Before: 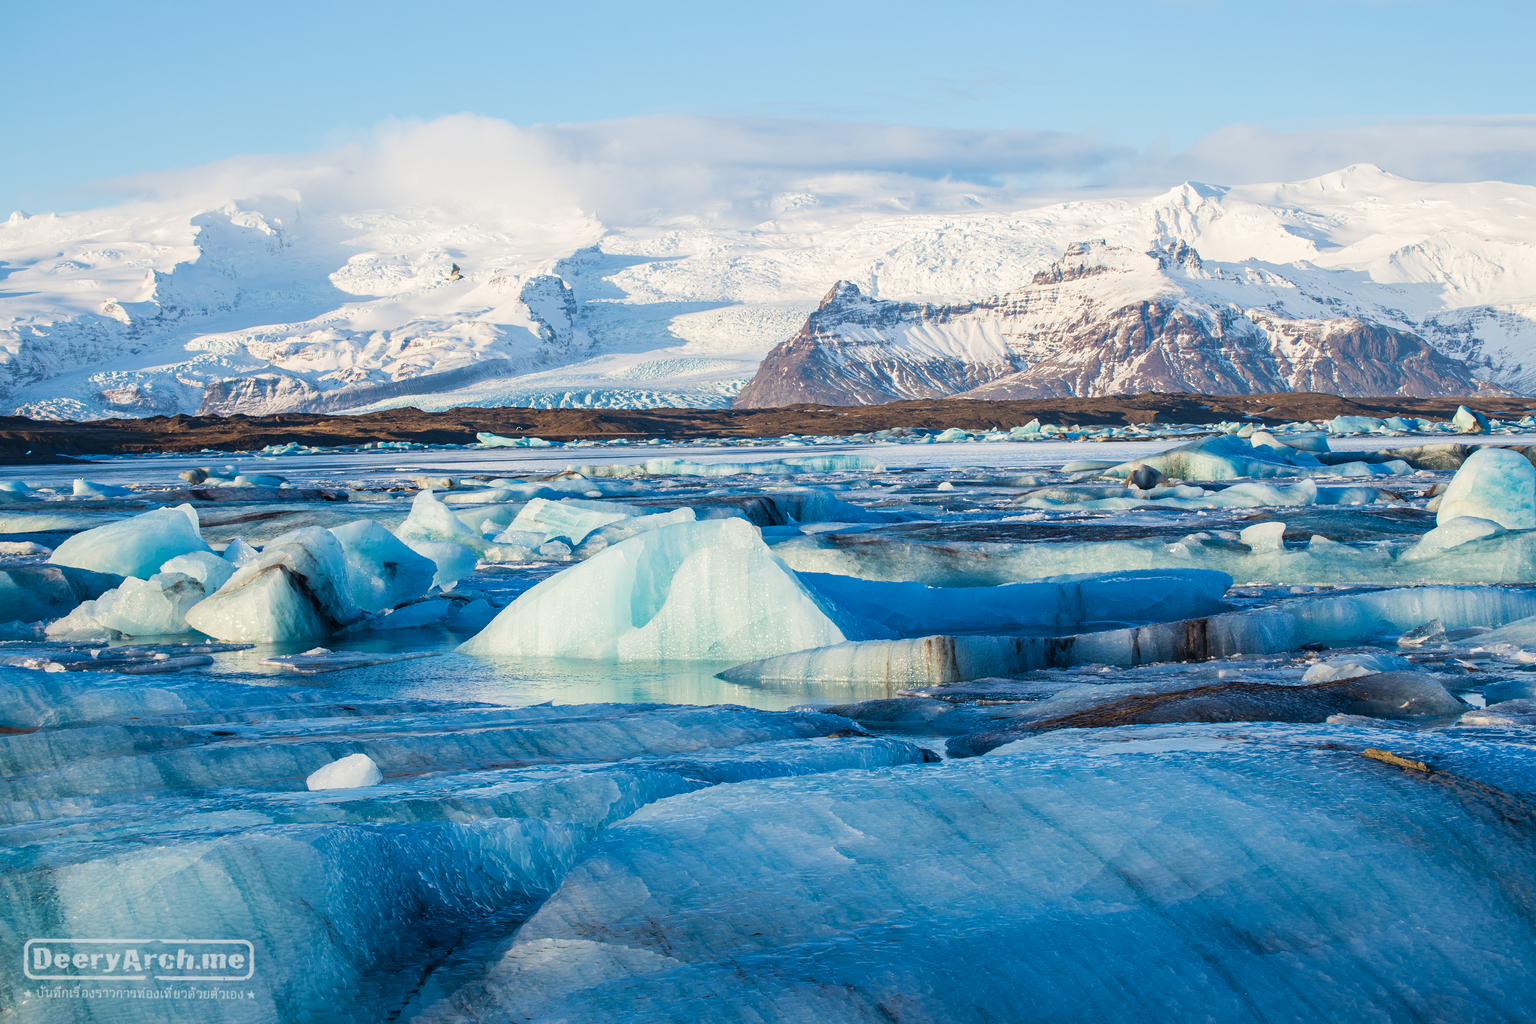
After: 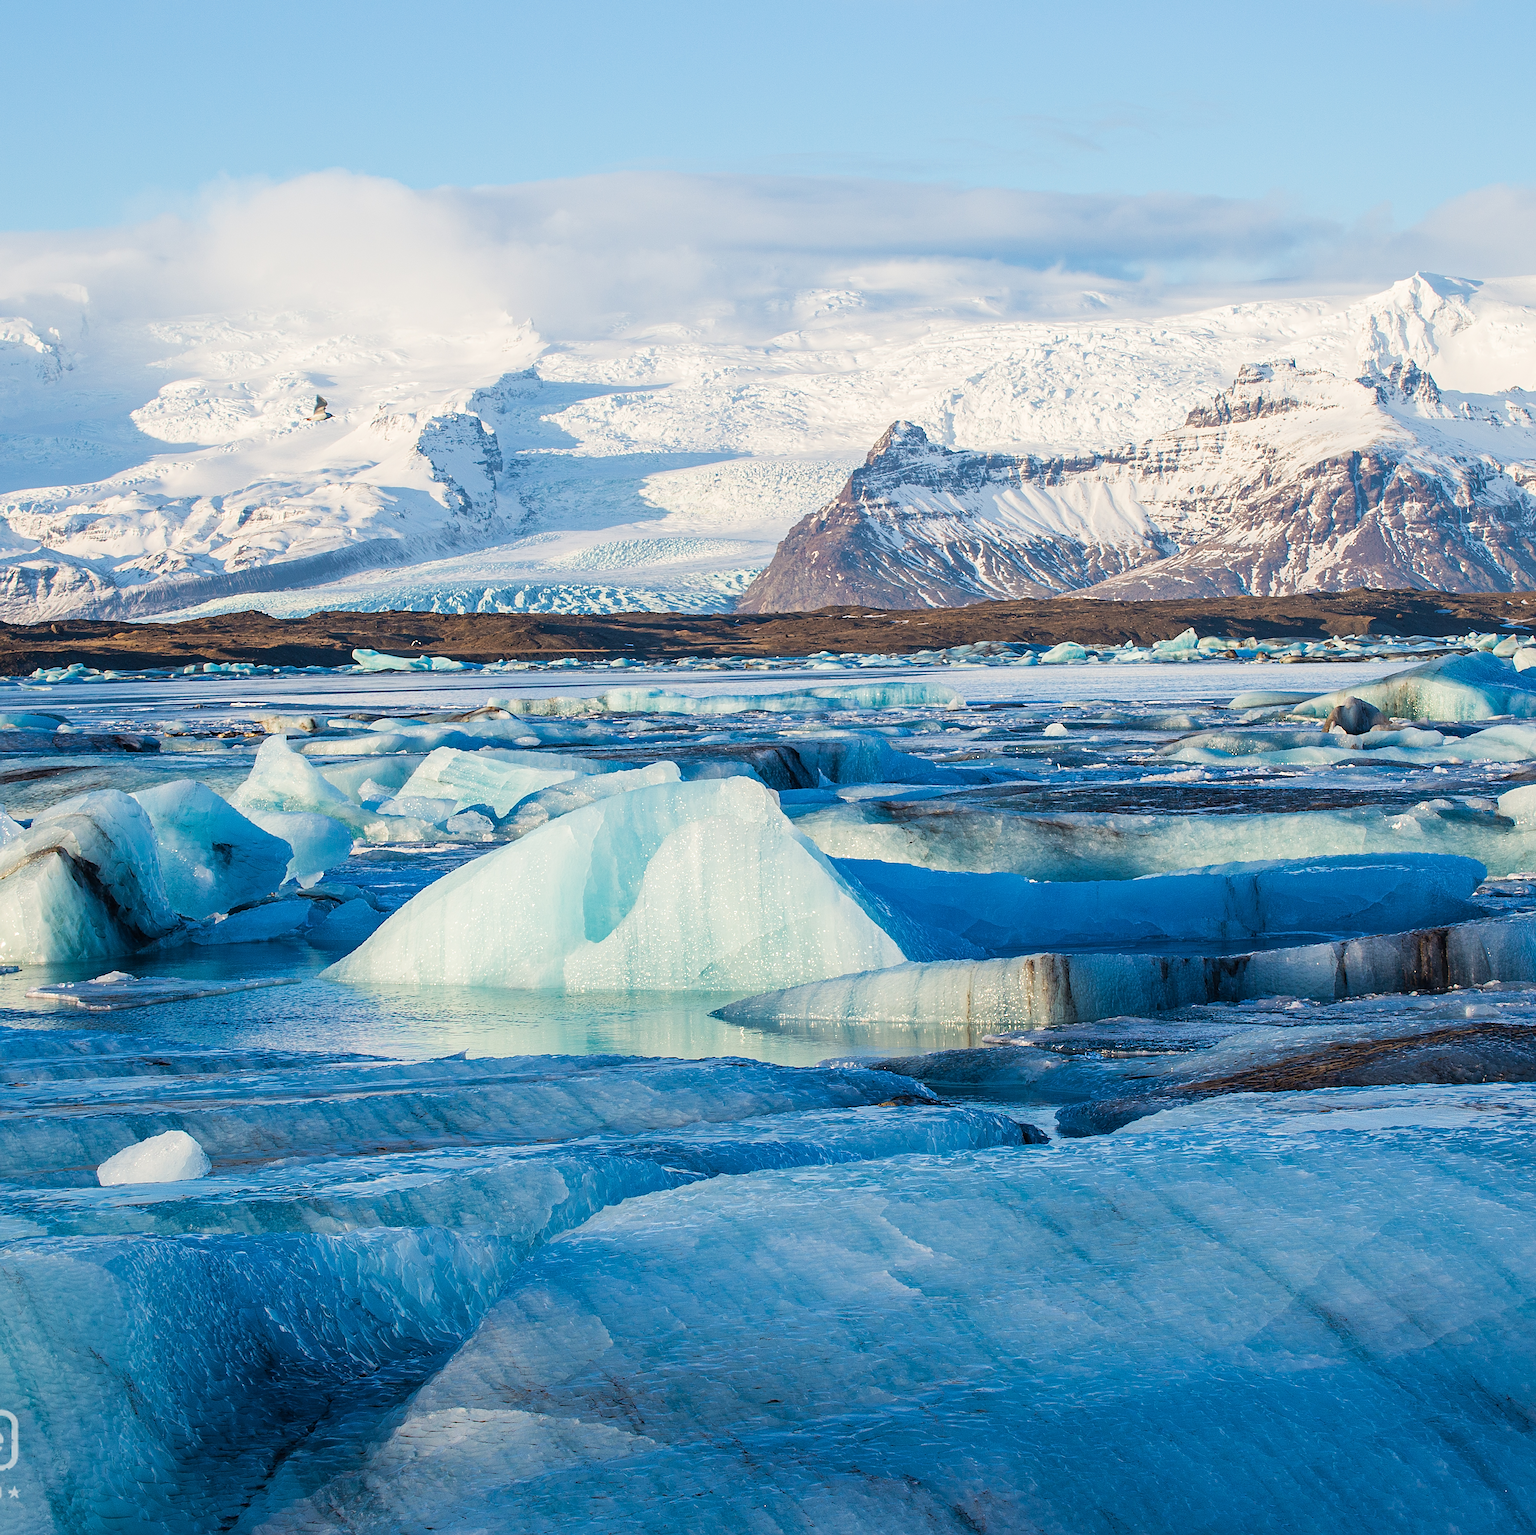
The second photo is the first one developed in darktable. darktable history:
crop and rotate: left 15.754%, right 17.579%
sharpen: radius 1.967
